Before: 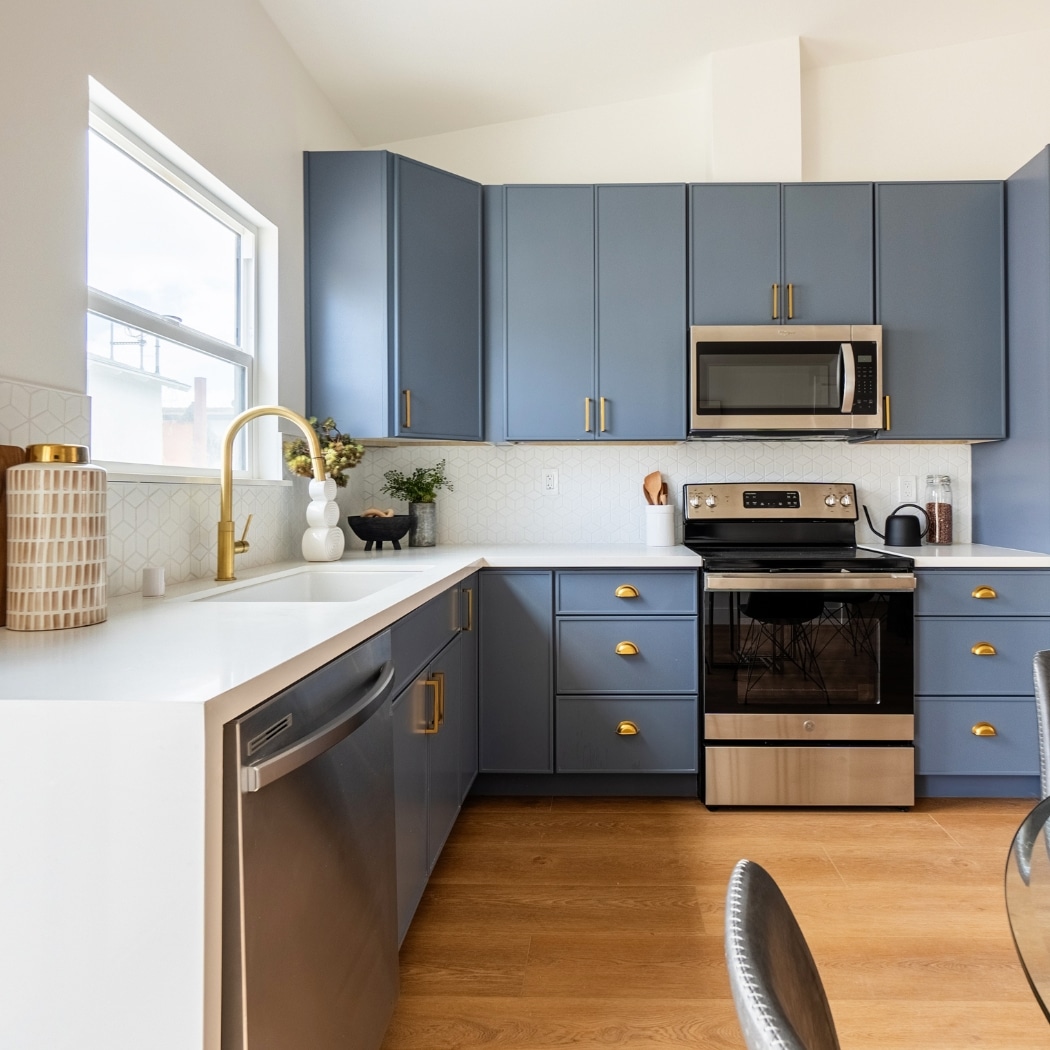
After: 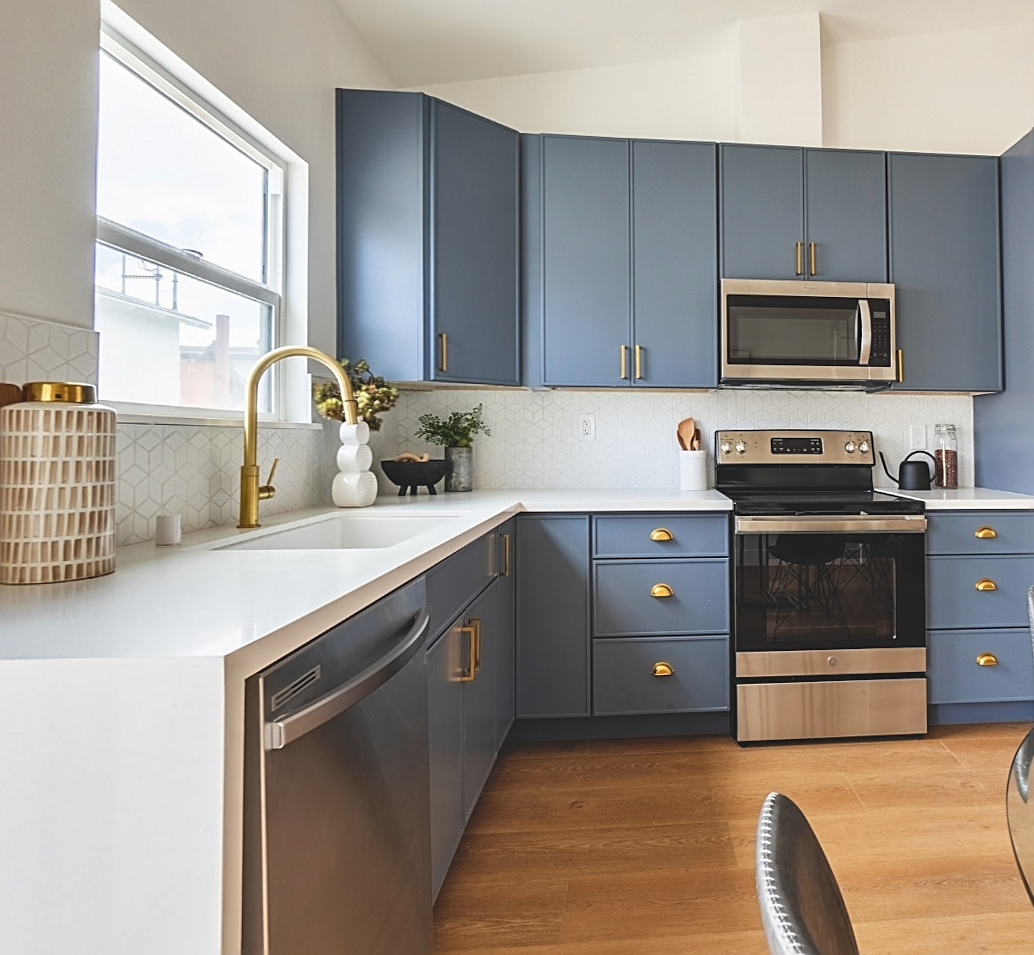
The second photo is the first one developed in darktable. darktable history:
sharpen: on, module defaults
rotate and perspective: rotation -0.013°, lens shift (vertical) -0.027, lens shift (horizontal) 0.178, crop left 0.016, crop right 0.989, crop top 0.082, crop bottom 0.918
shadows and highlights: soften with gaussian
exposure: black level correction -0.015, compensate highlight preservation false
